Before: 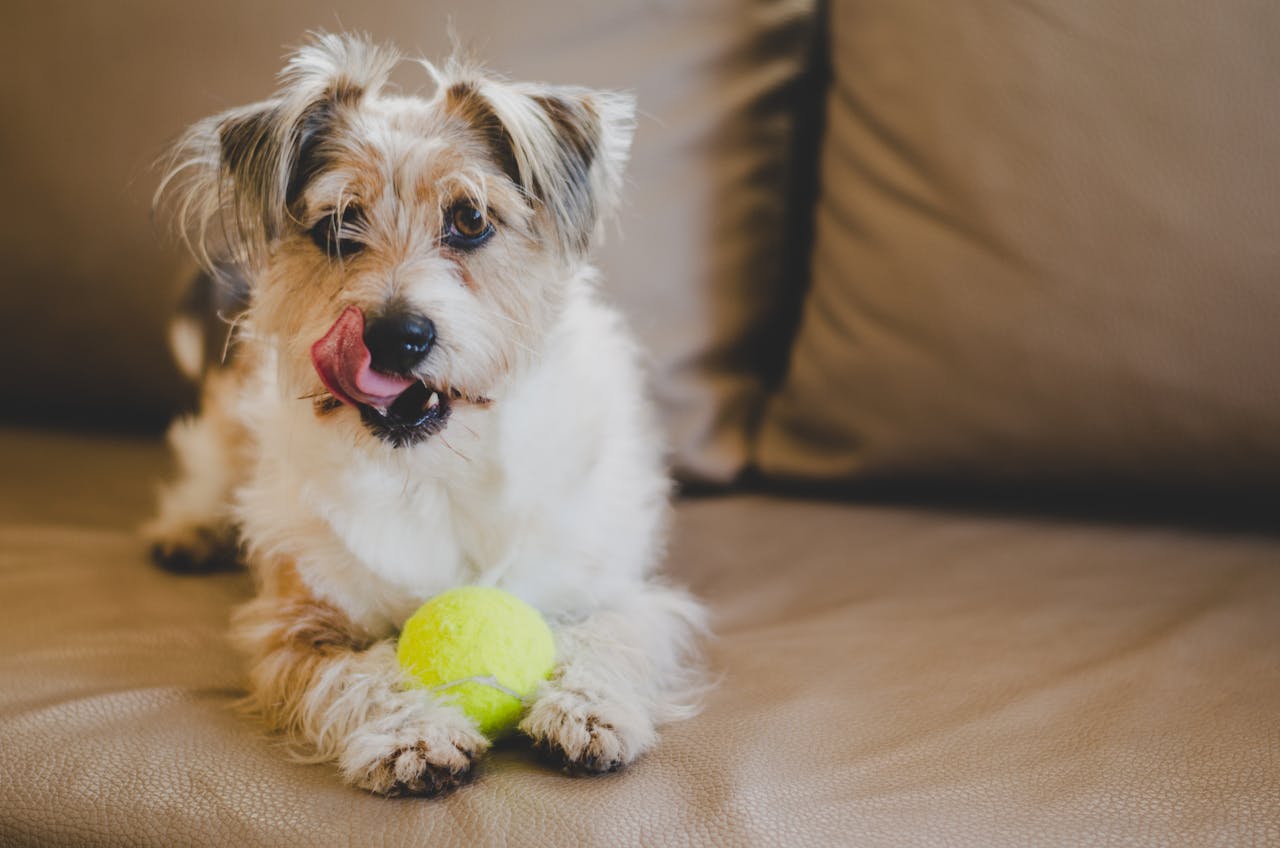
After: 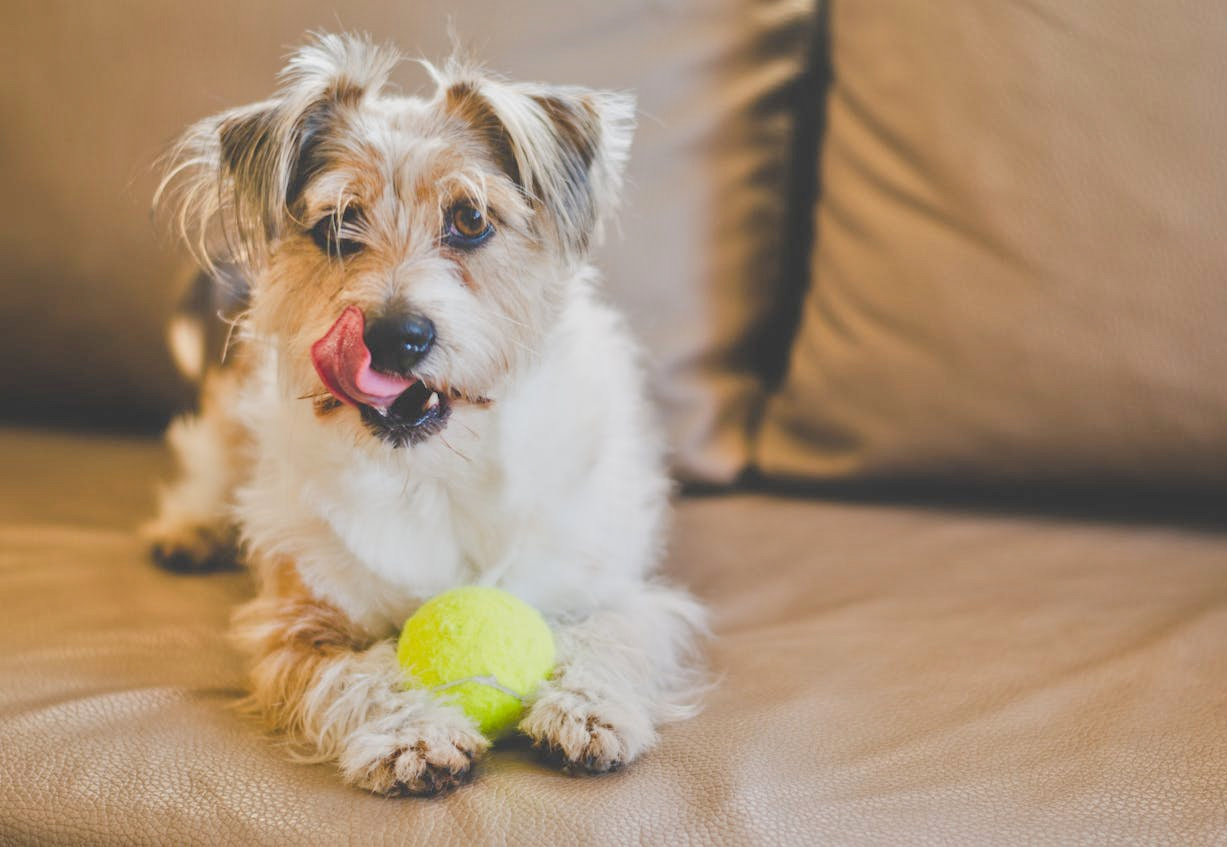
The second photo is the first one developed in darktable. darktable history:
white balance: emerald 1
crop: right 4.126%, bottom 0.031%
tone equalizer: -7 EV 0.15 EV, -6 EV 0.6 EV, -5 EV 1.15 EV, -4 EV 1.33 EV, -3 EV 1.15 EV, -2 EV 0.6 EV, -1 EV 0.15 EV, mask exposure compensation -0.5 EV
